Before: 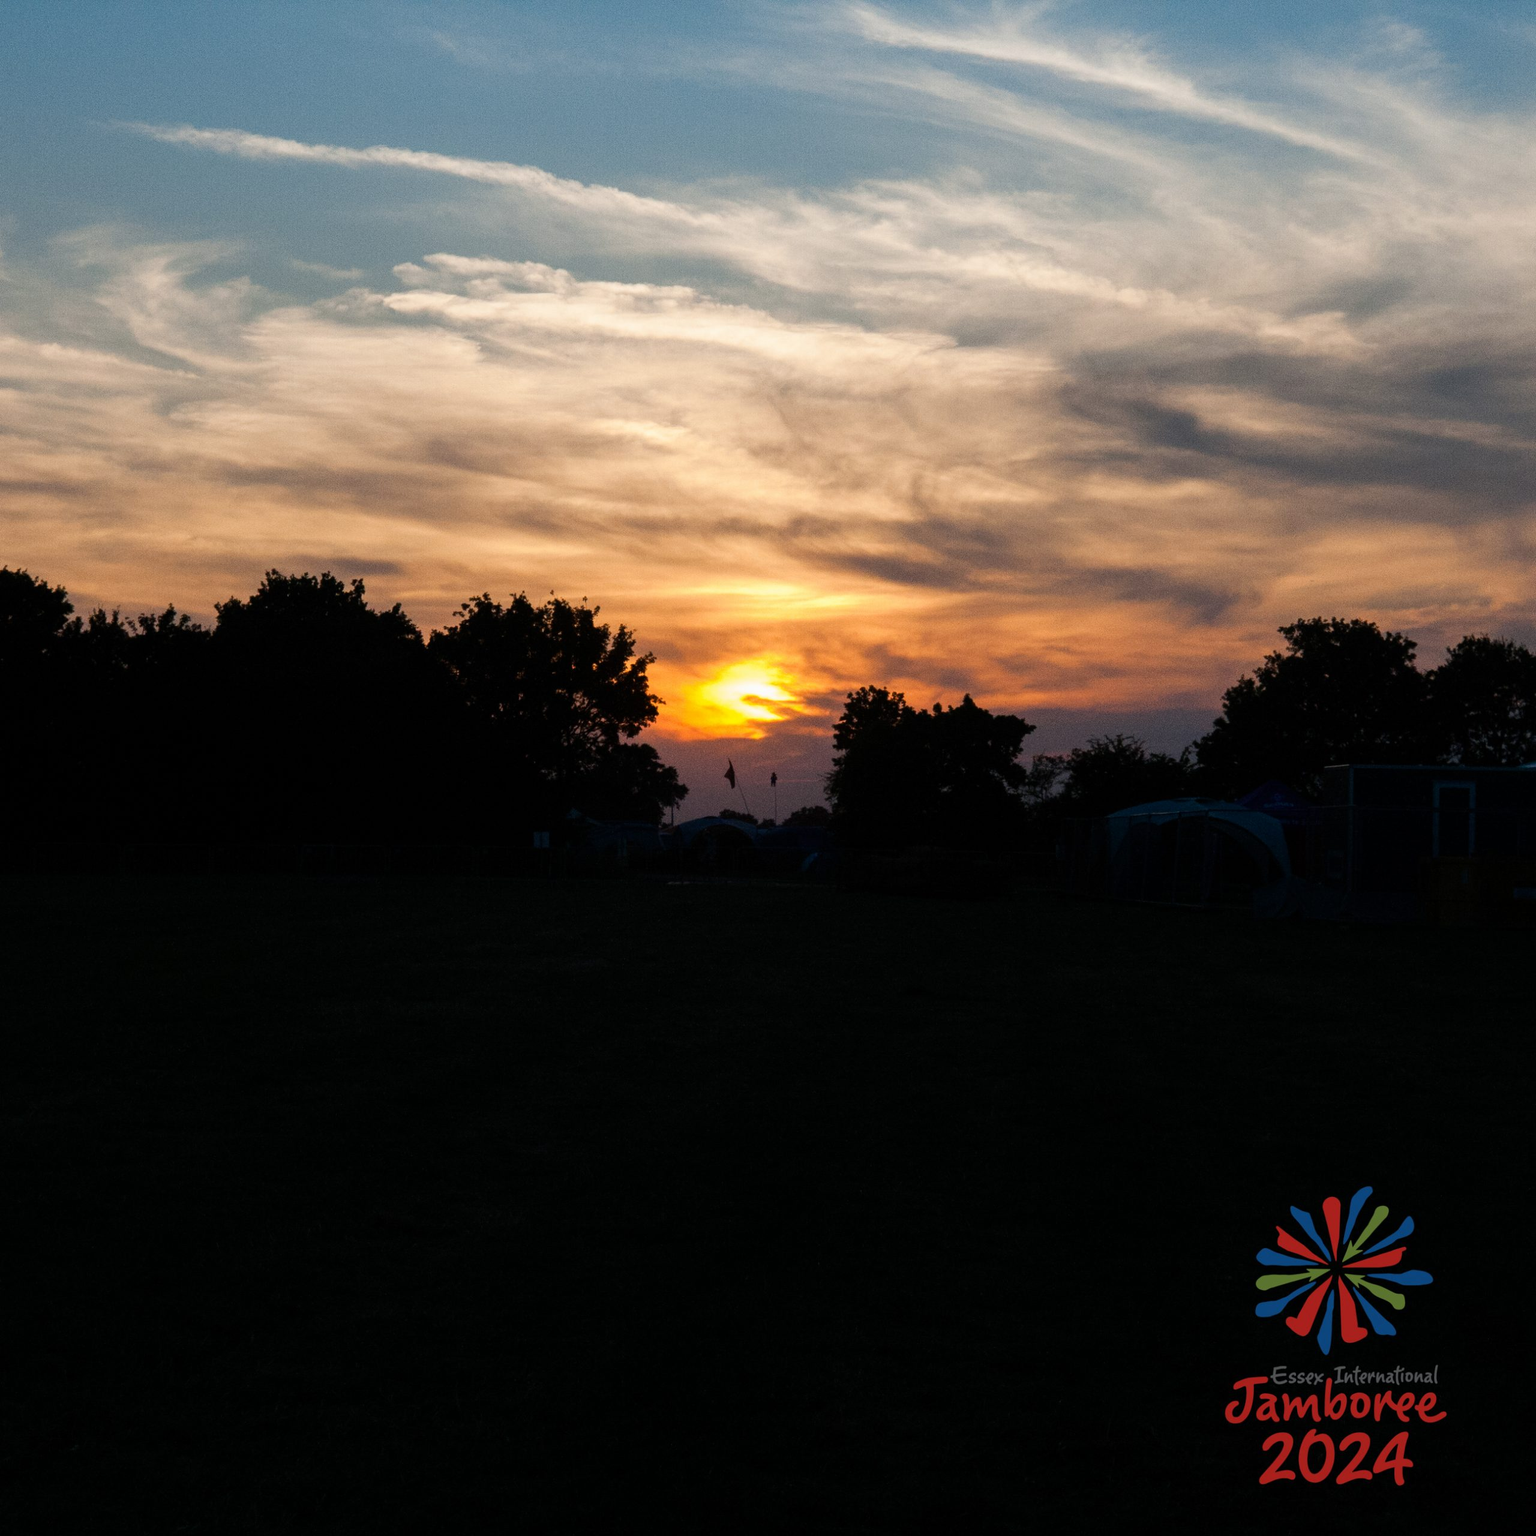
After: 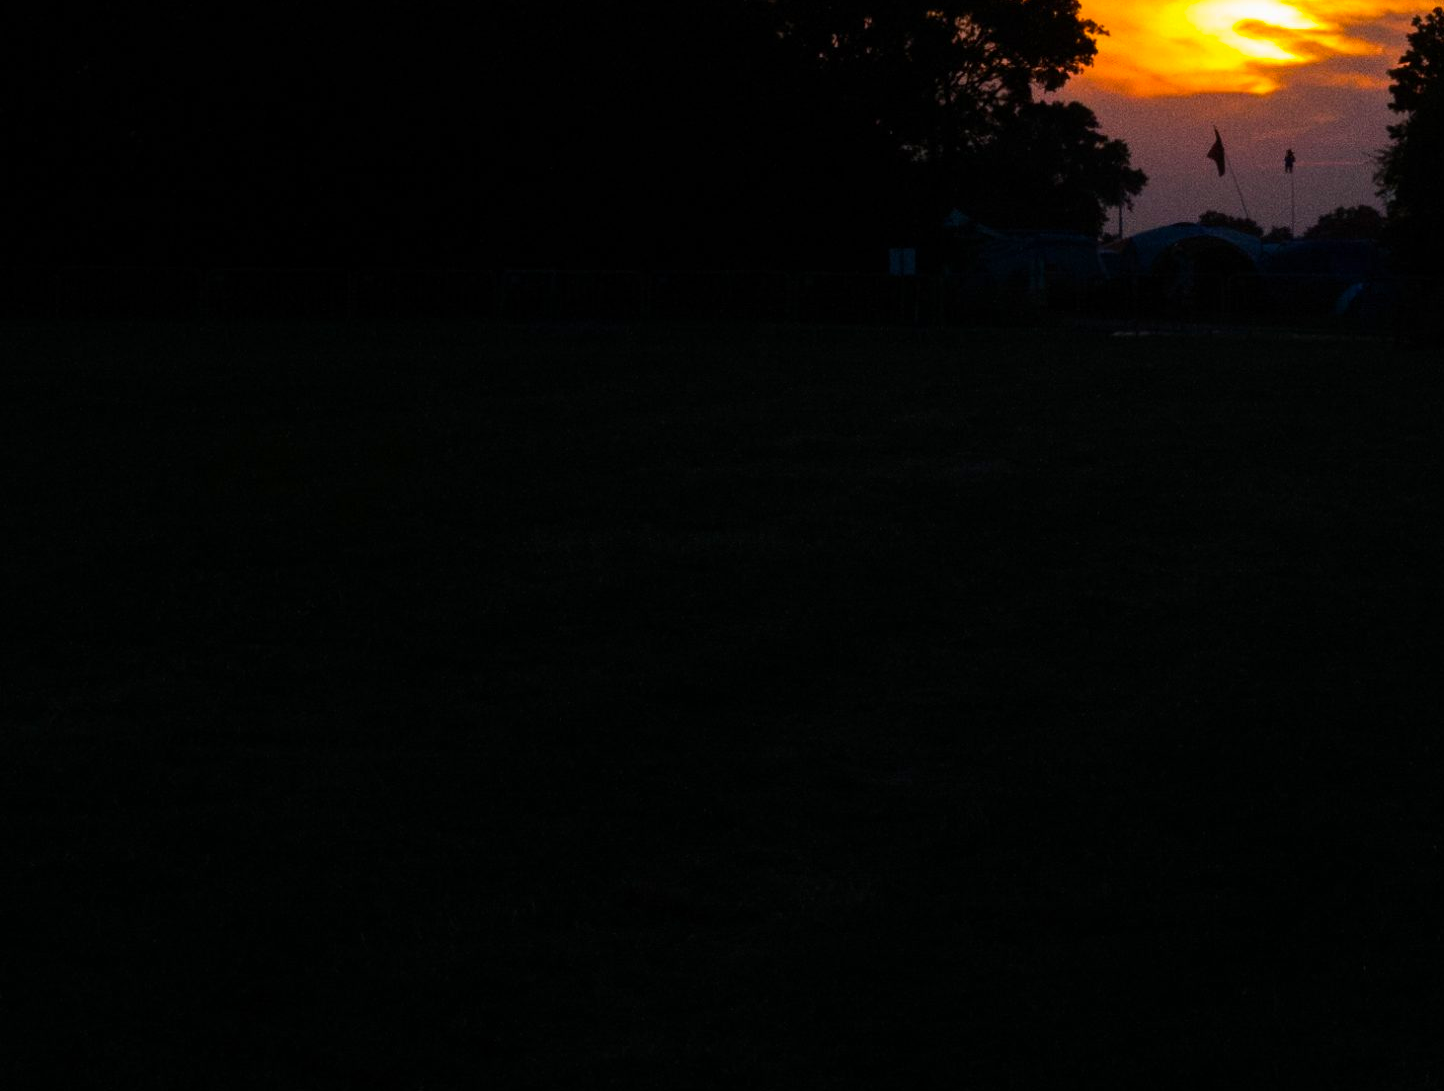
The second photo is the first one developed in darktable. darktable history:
crop: top 44.483%, right 43.593%, bottom 12.892%
color balance rgb: perceptual saturation grading › global saturation 20%, global vibrance 20%
